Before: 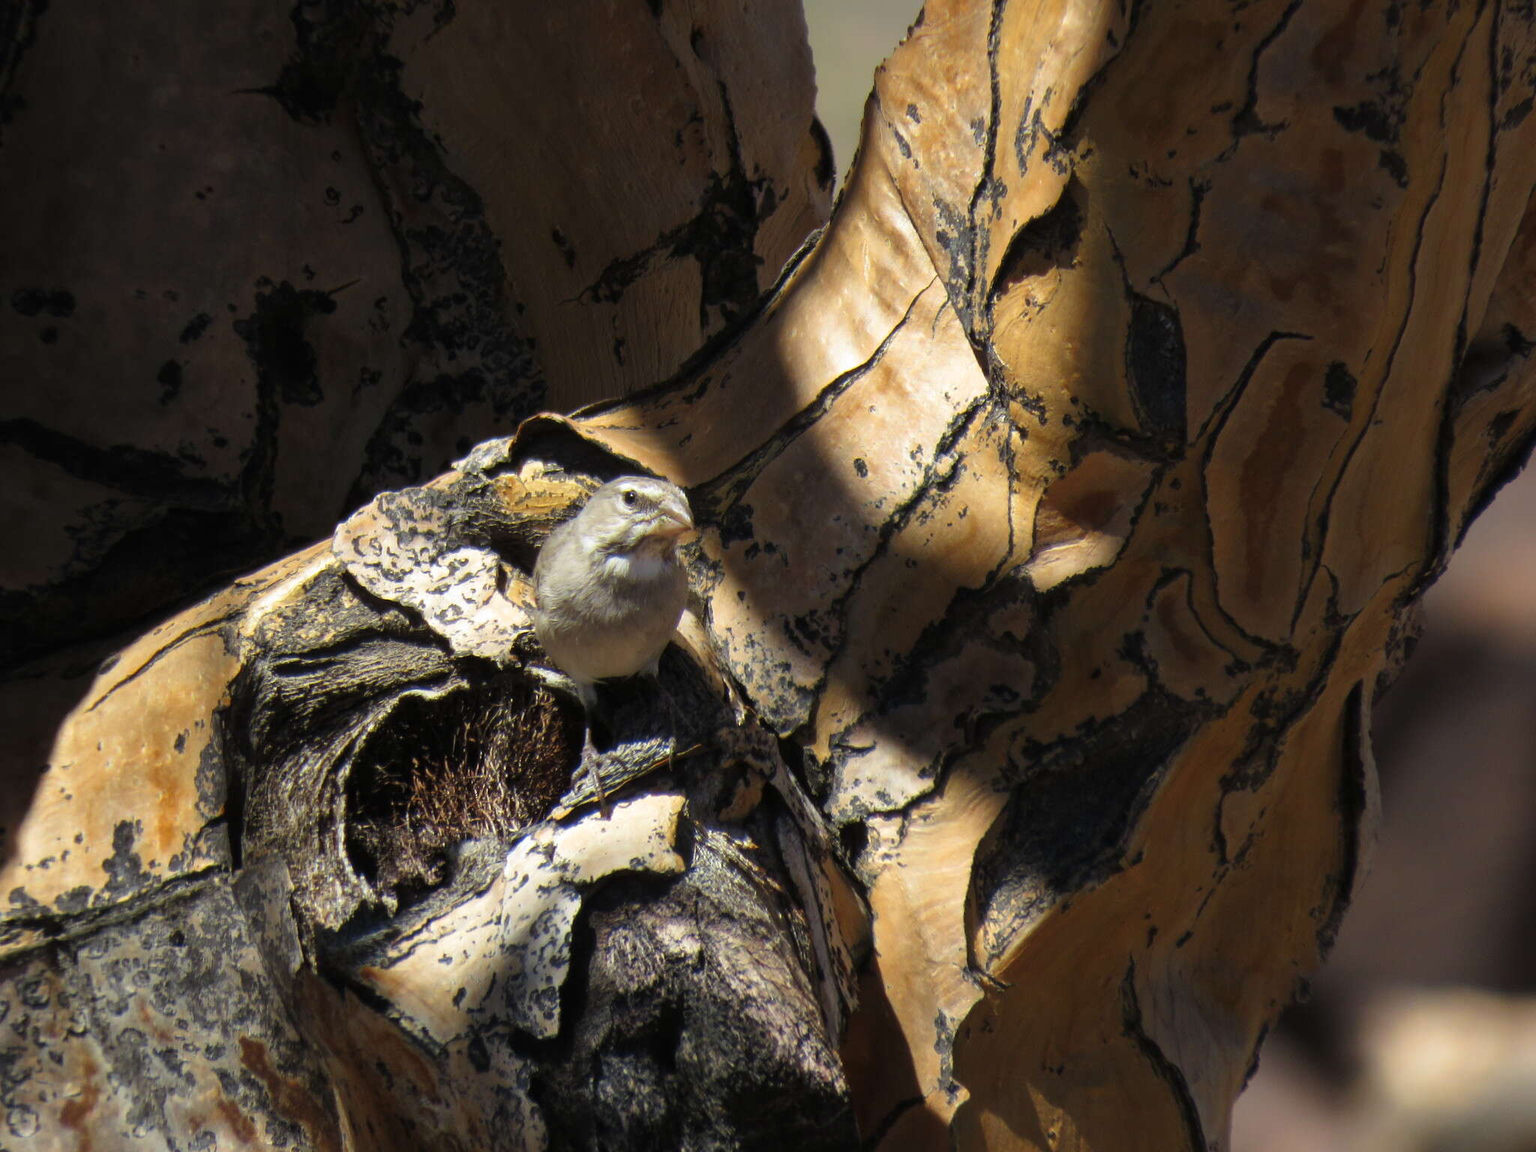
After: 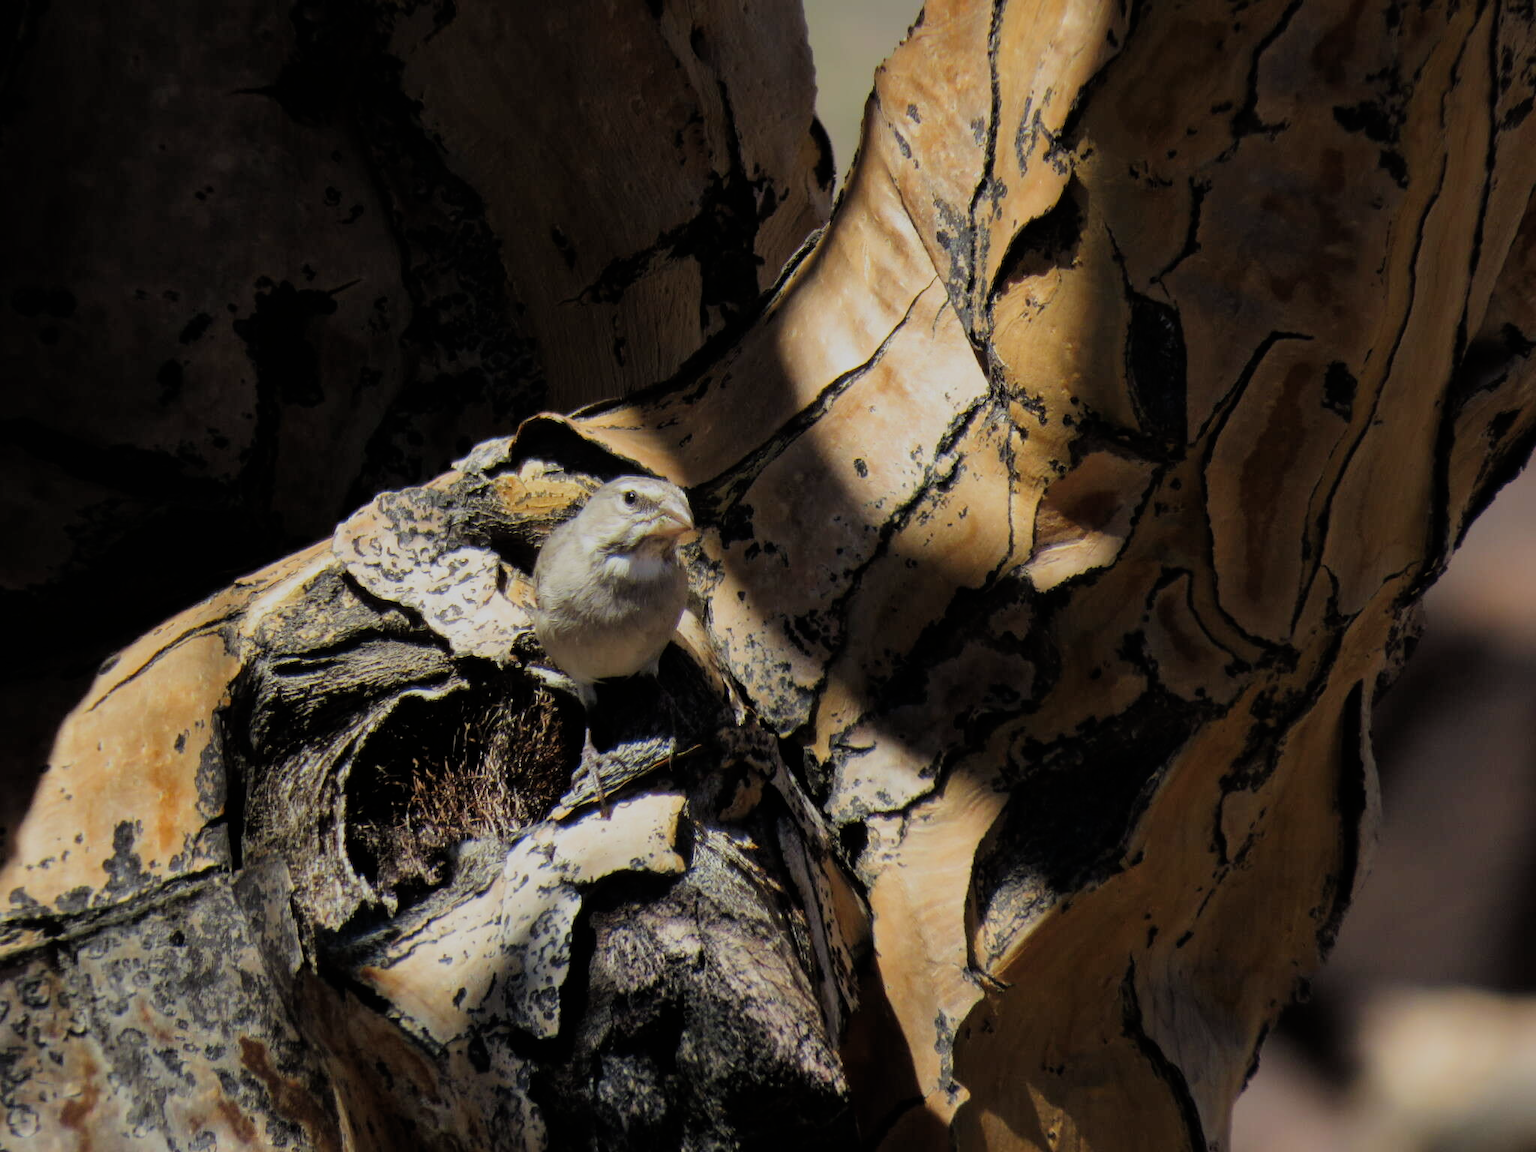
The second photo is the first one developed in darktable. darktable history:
filmic rgb: black relative exposure -7.16 EV, white relative exposure 5.36 EV, hardness 3.03
